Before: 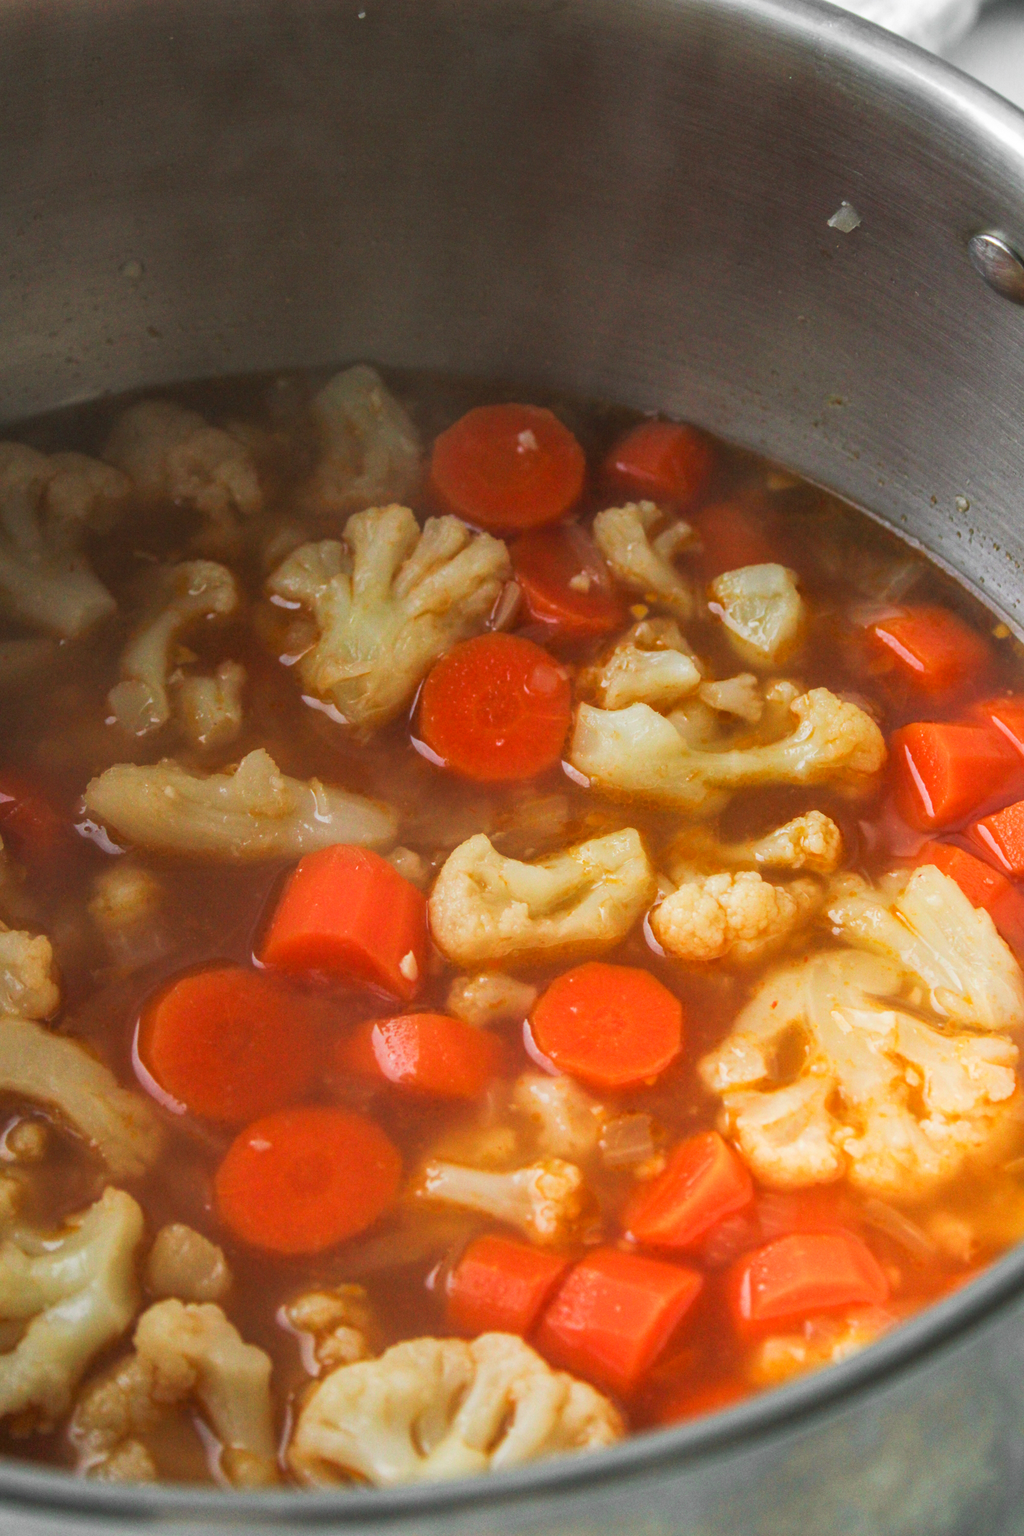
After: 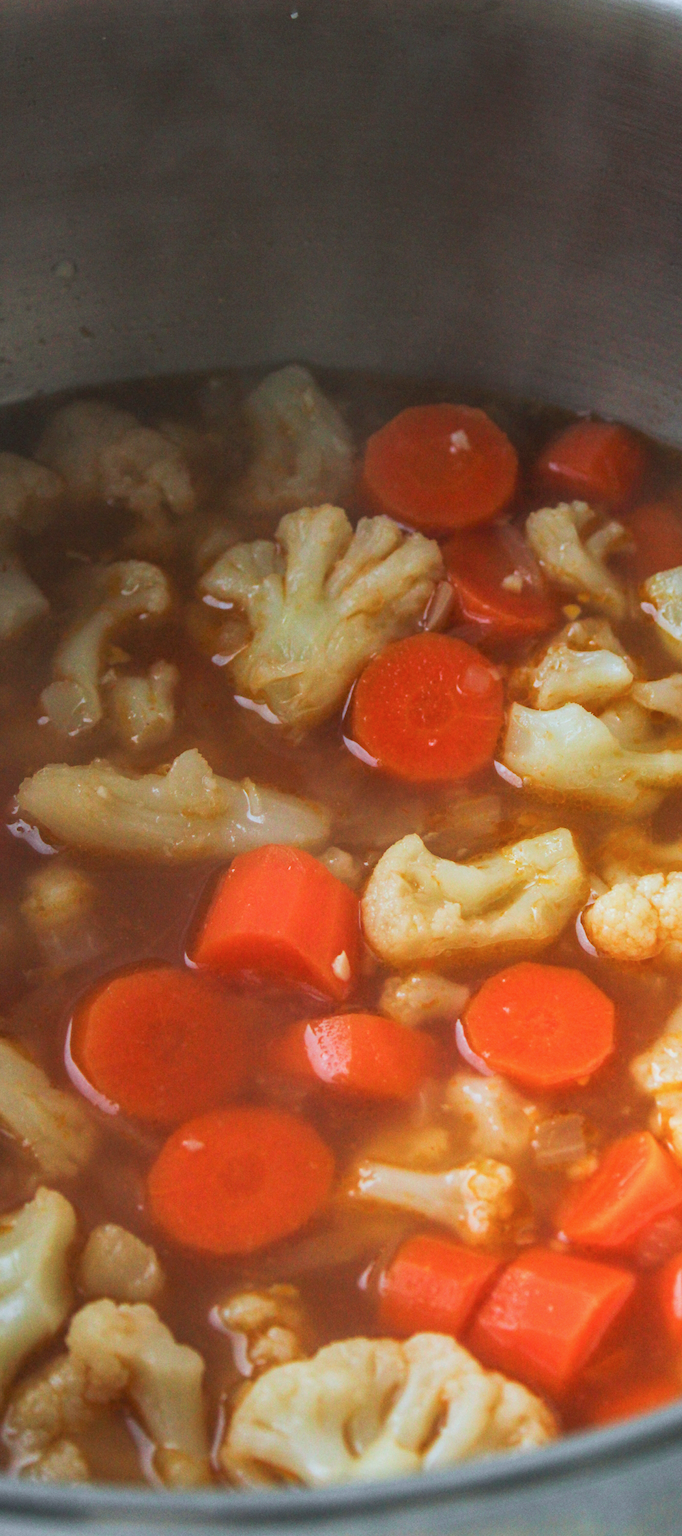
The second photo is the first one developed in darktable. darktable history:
crop and rotate: left 6.617%, right 26.717%
color calibration: illuminant custom, x 0.368, y 0.373, temperature 4330.32 K
